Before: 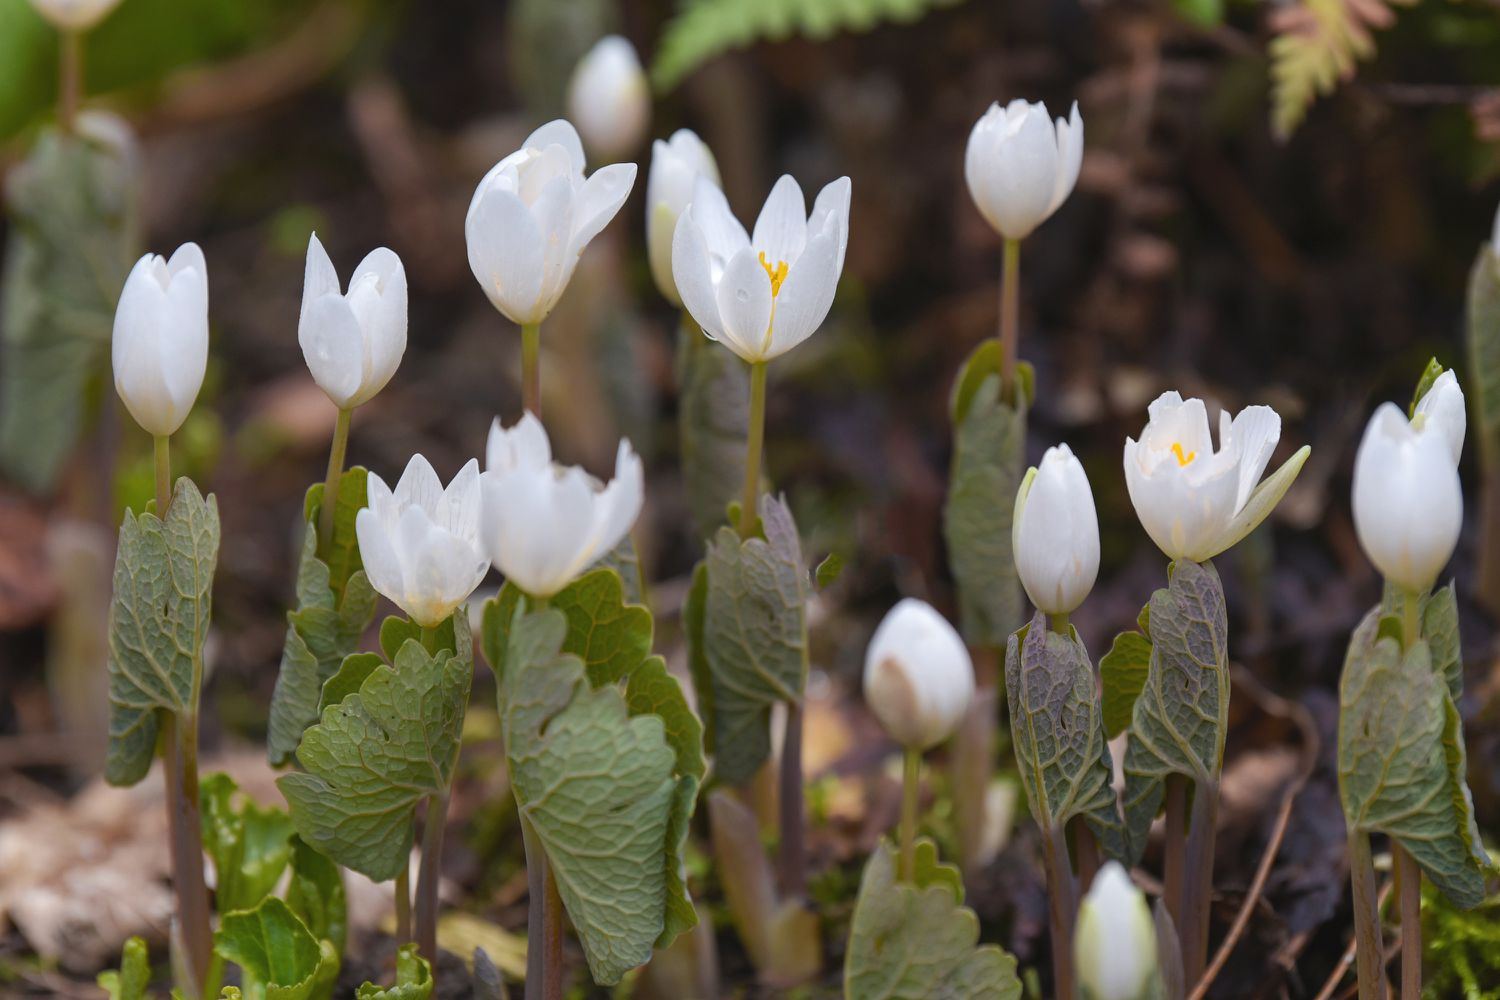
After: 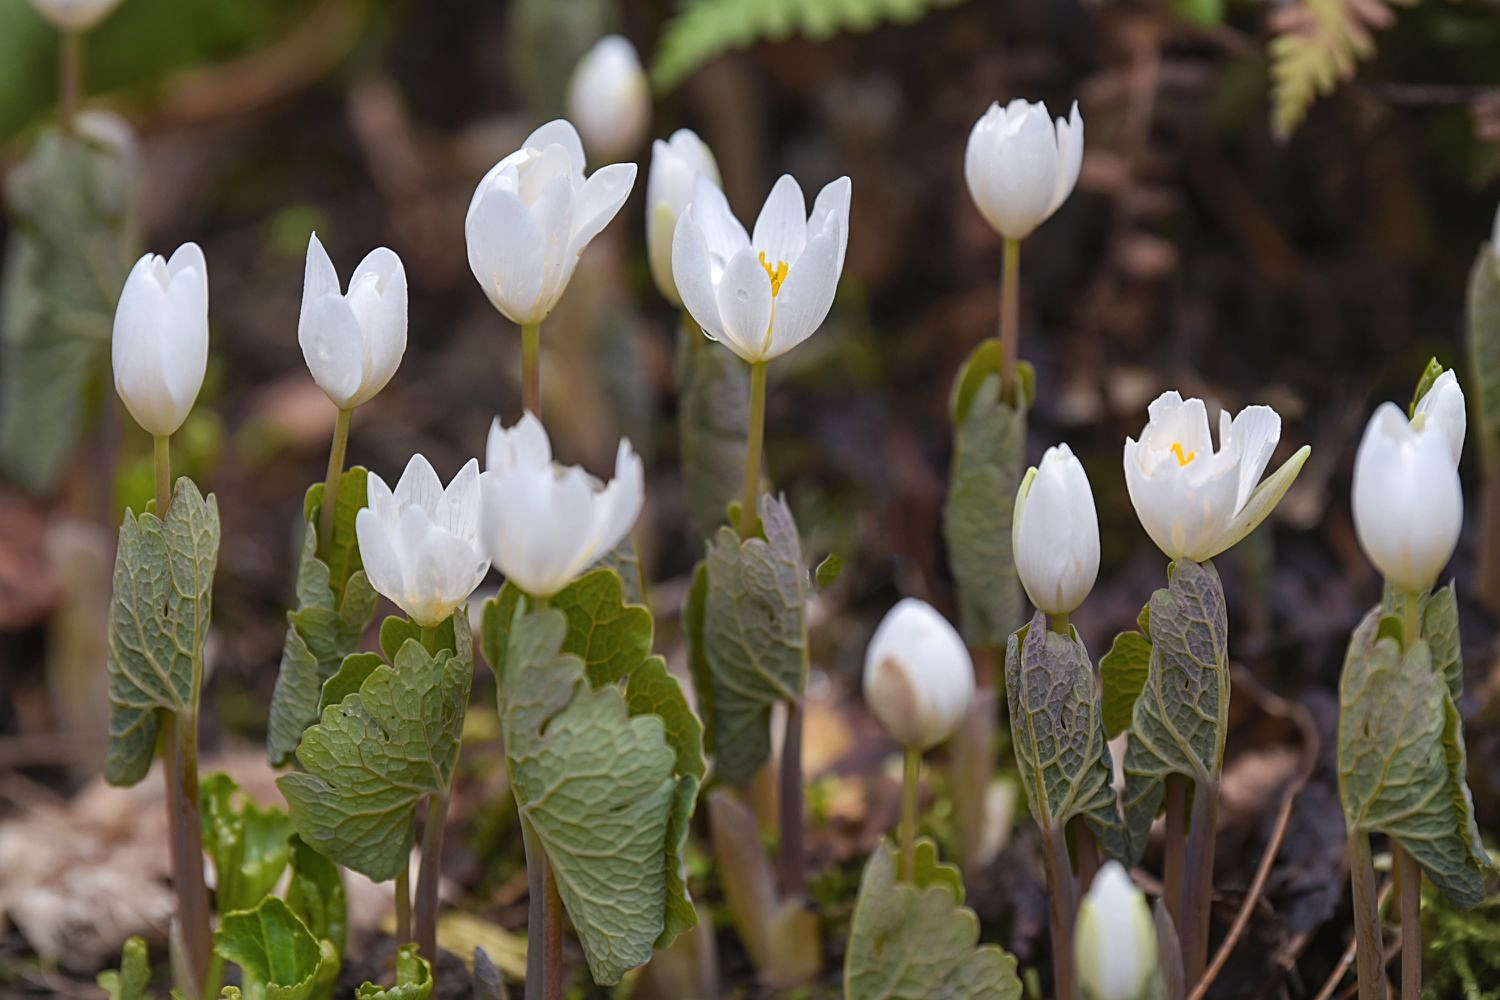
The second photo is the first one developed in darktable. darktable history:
sharpen: on, module defaults
vignetting: fall-off start 97.19%, width/height ratio 1.179
local contrast: highlights 100%, shadows 98%, detail 119%, midtone range 0.2
